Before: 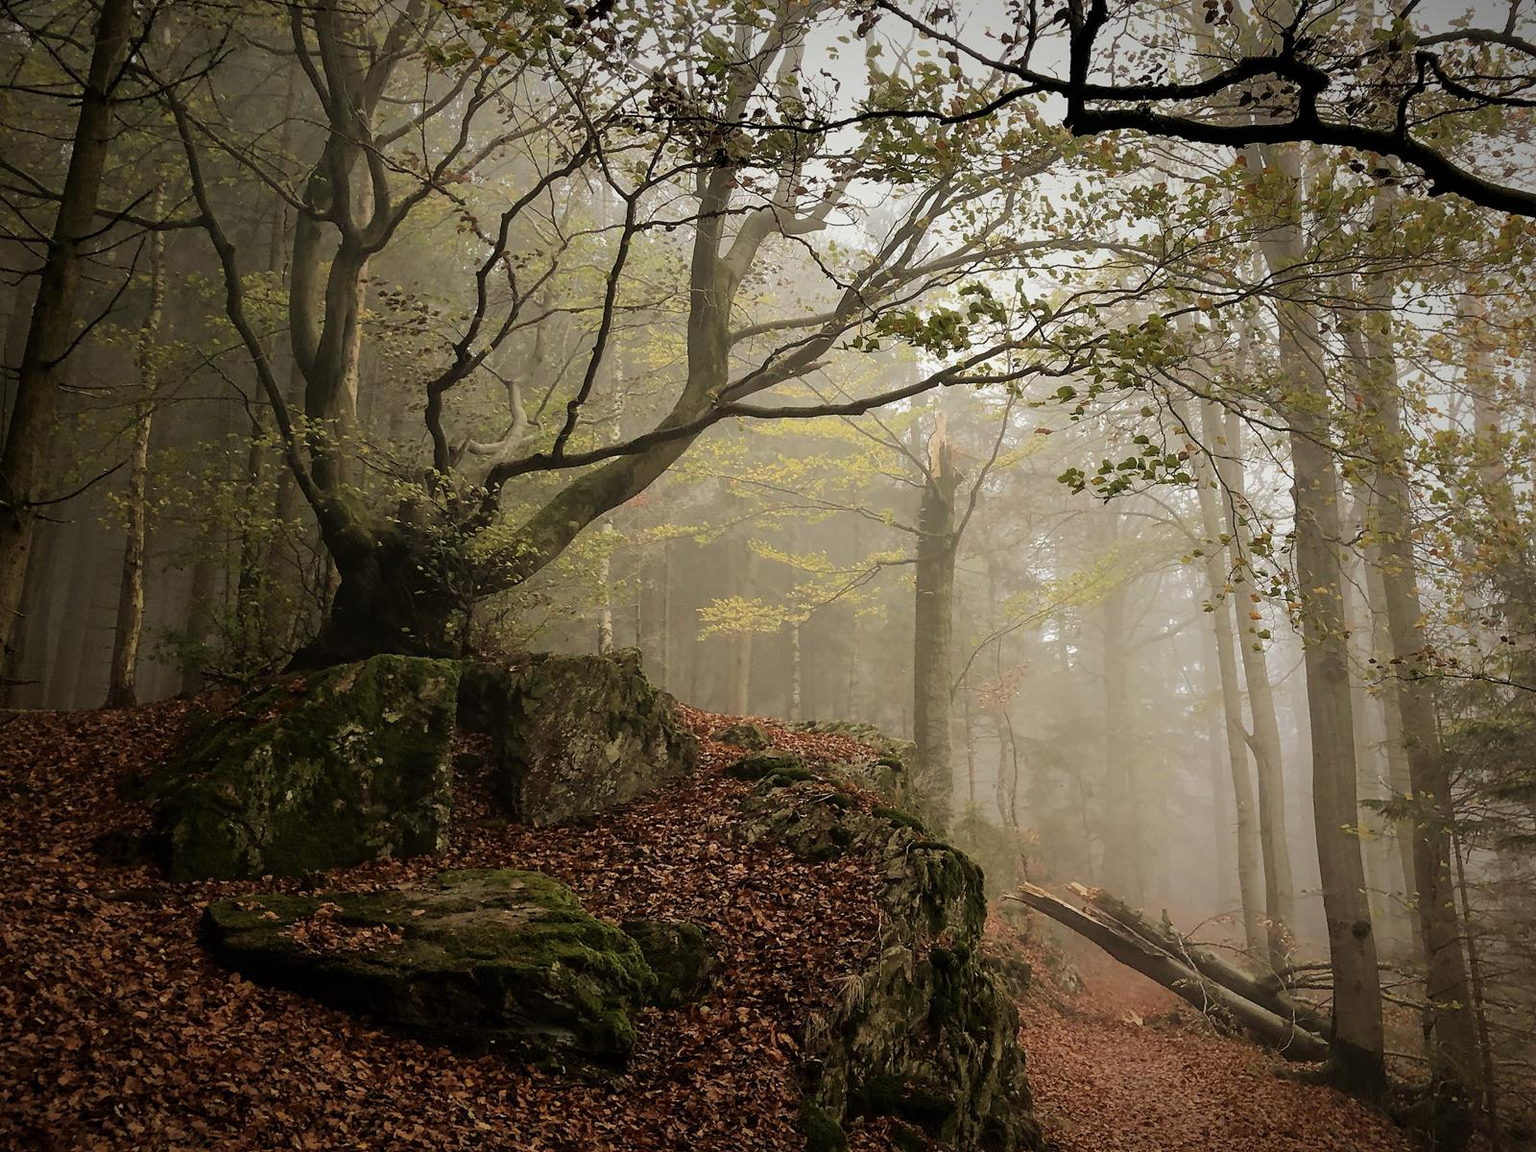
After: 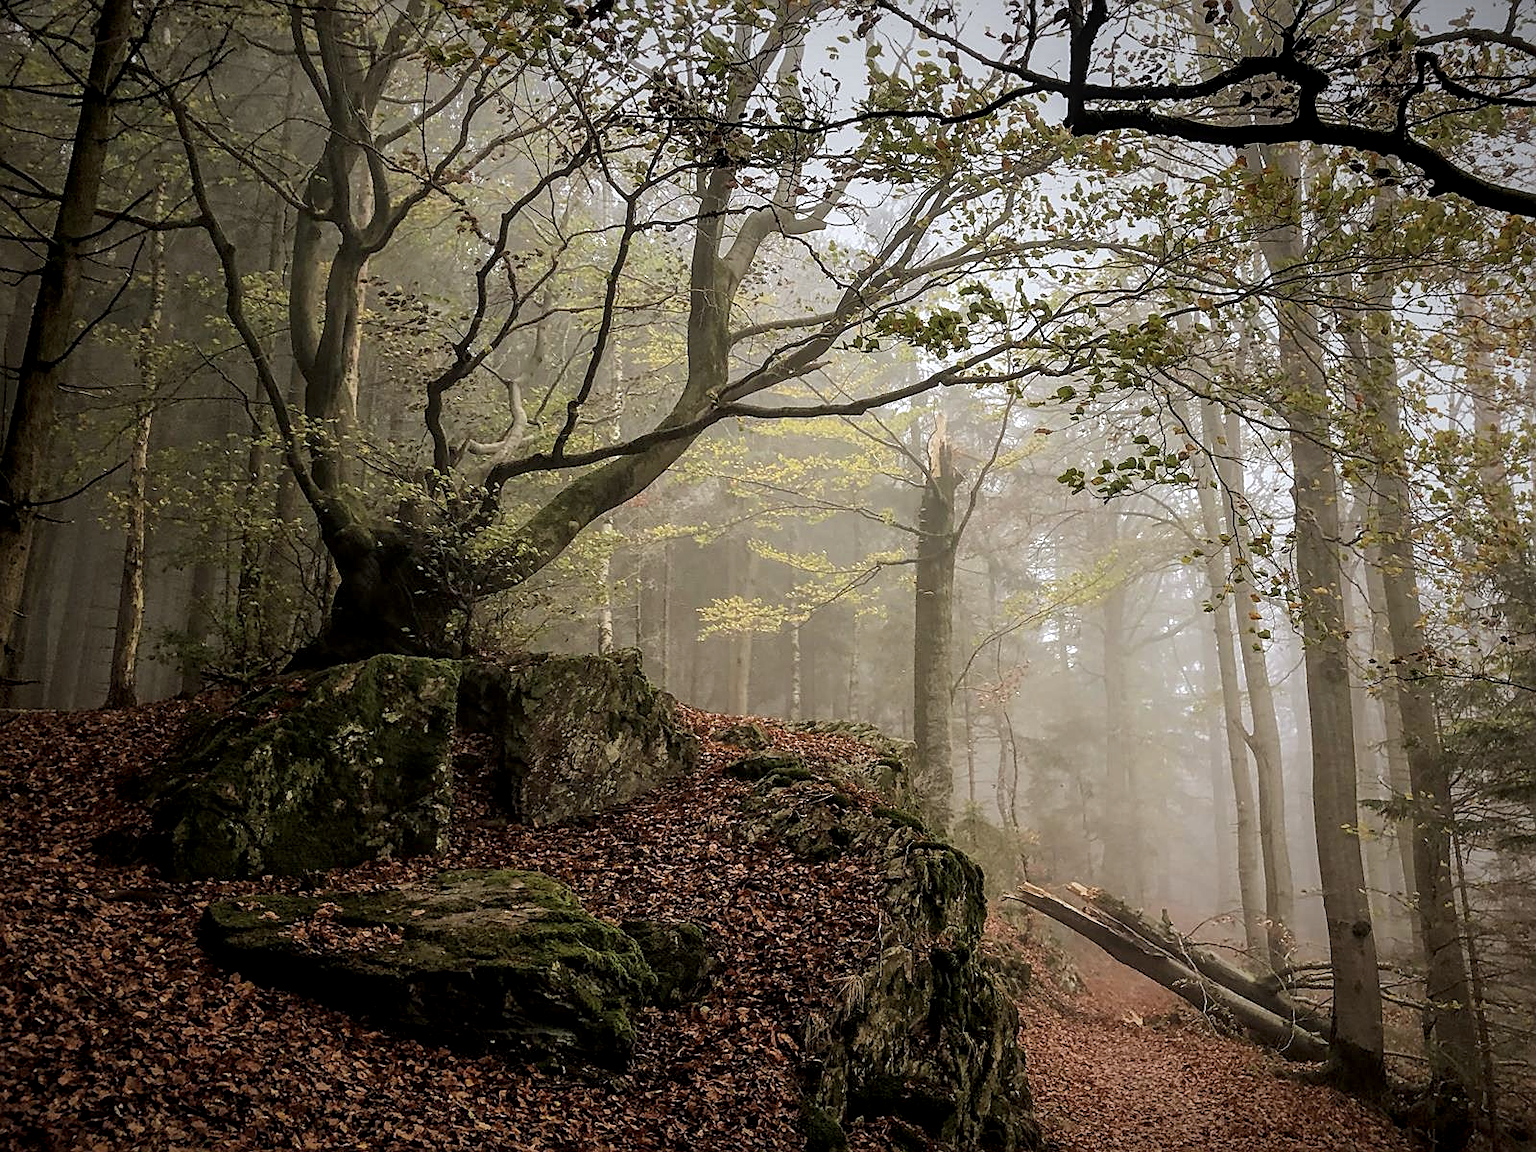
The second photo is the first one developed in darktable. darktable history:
sharpen: on, module defaults
local contrast: highlights 61%, detail 143%, midtone range 0.428
white balance: red 0.984, blue 1.059
rotate and perspective: crop left 0, crop top 0
